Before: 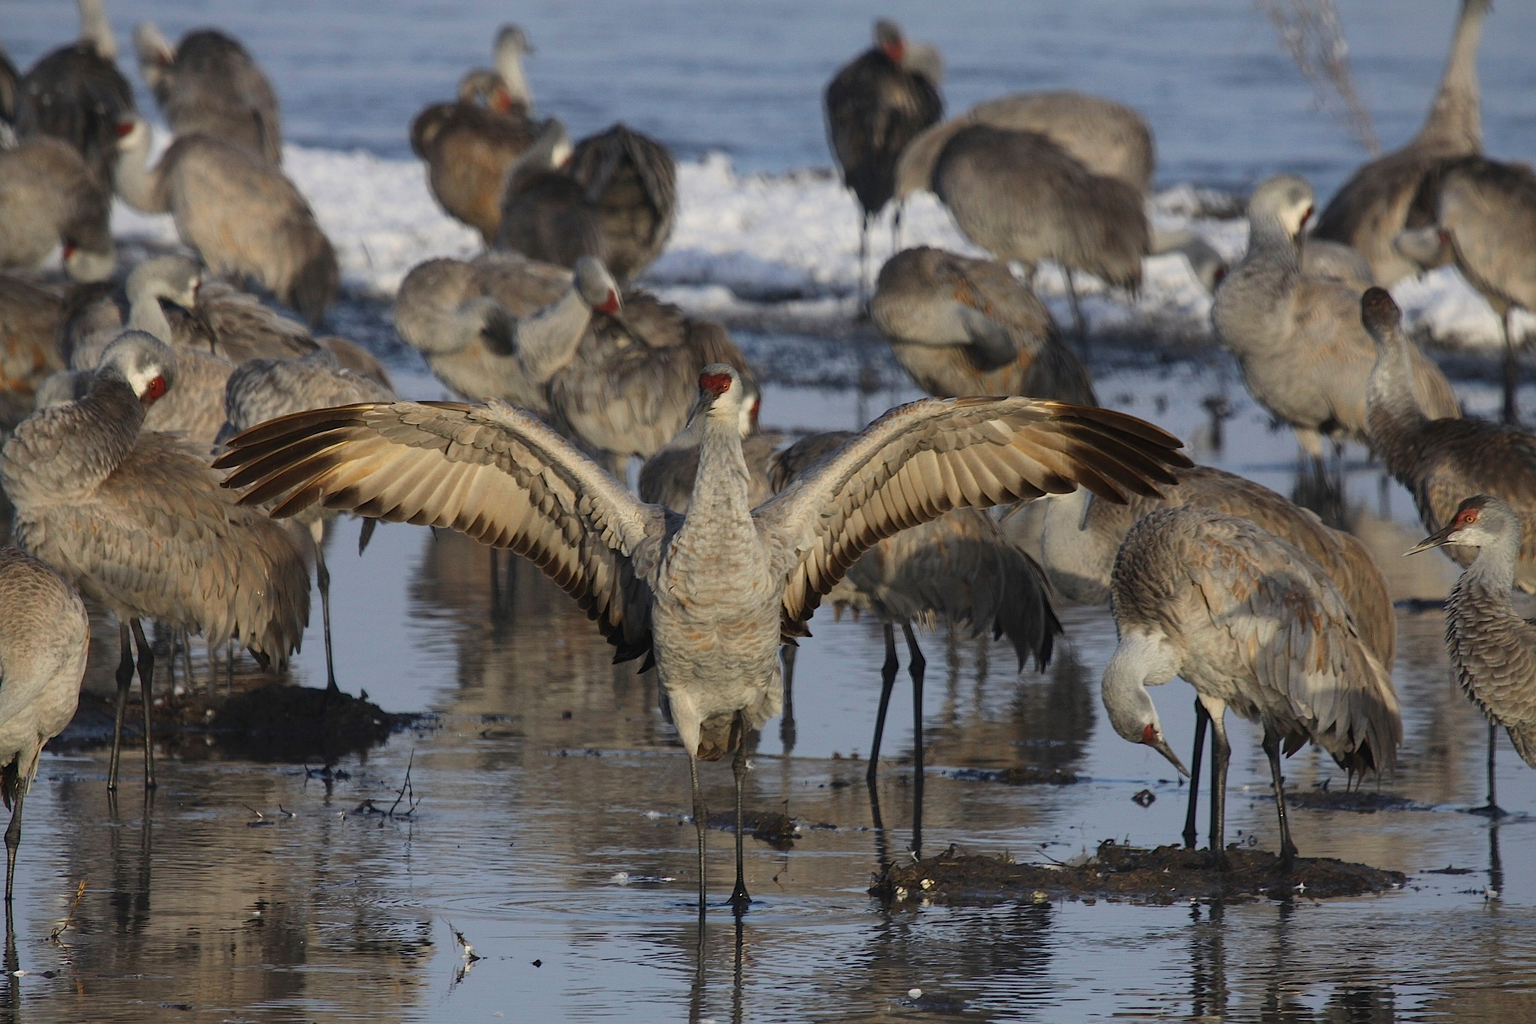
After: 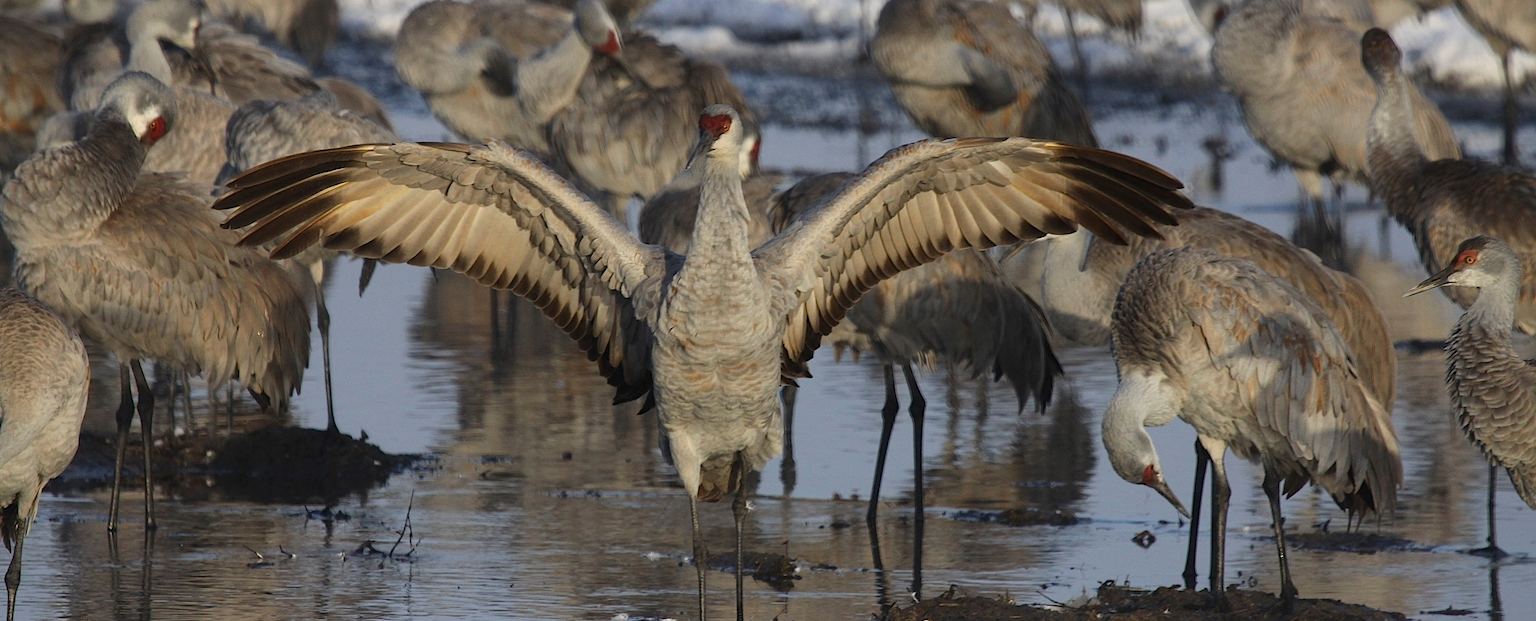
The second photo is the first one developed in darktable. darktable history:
shadows and highlights: radius 93.07, shadows -14.46, white point adjustment 0.23, highlights 31.48, compress 48.23%, highlights color adjustment 52.79%, soften with gaussian
crop and rotate: top 25.357%, bottom 13.942%
